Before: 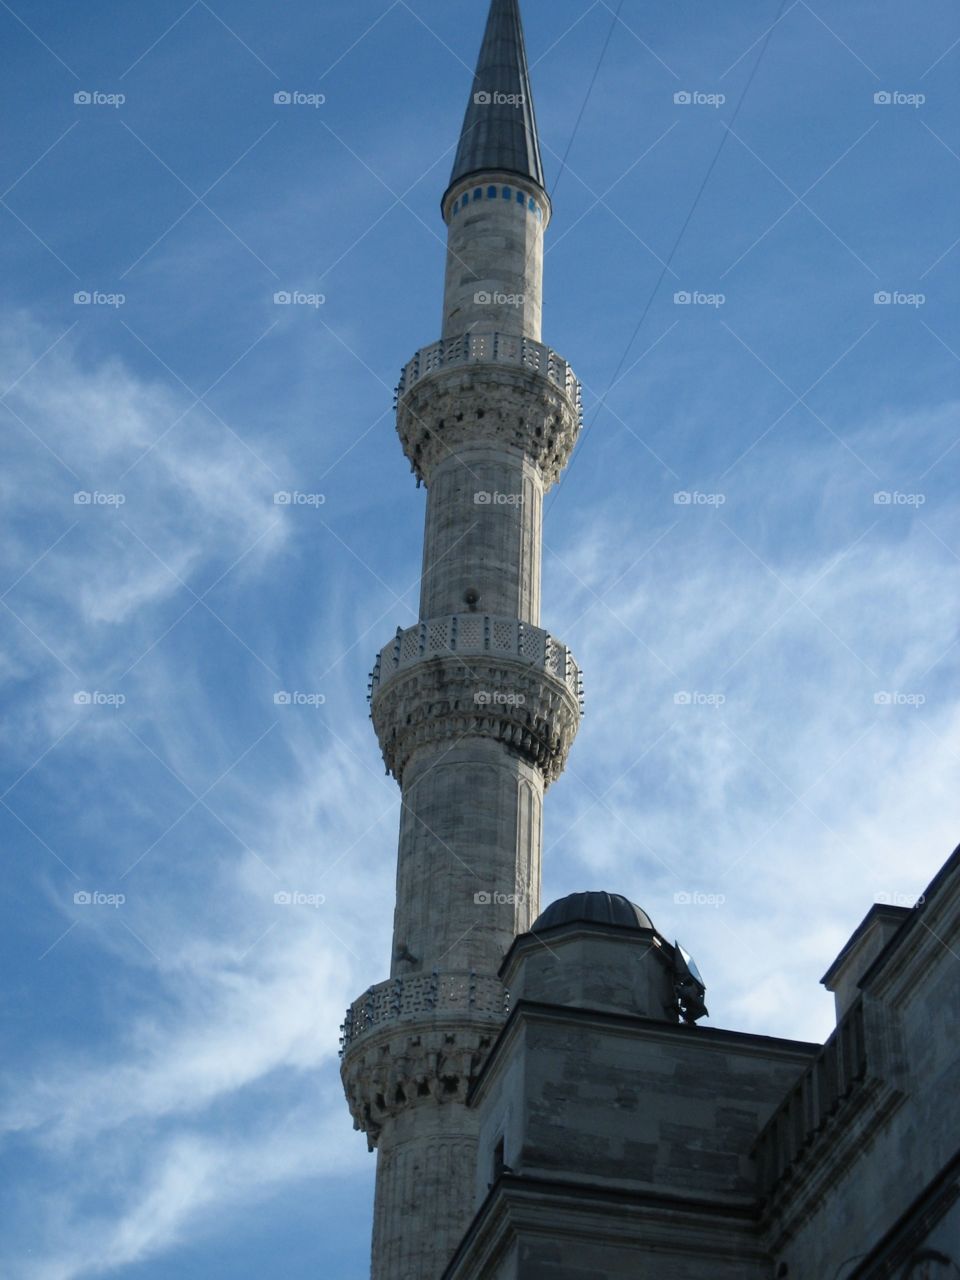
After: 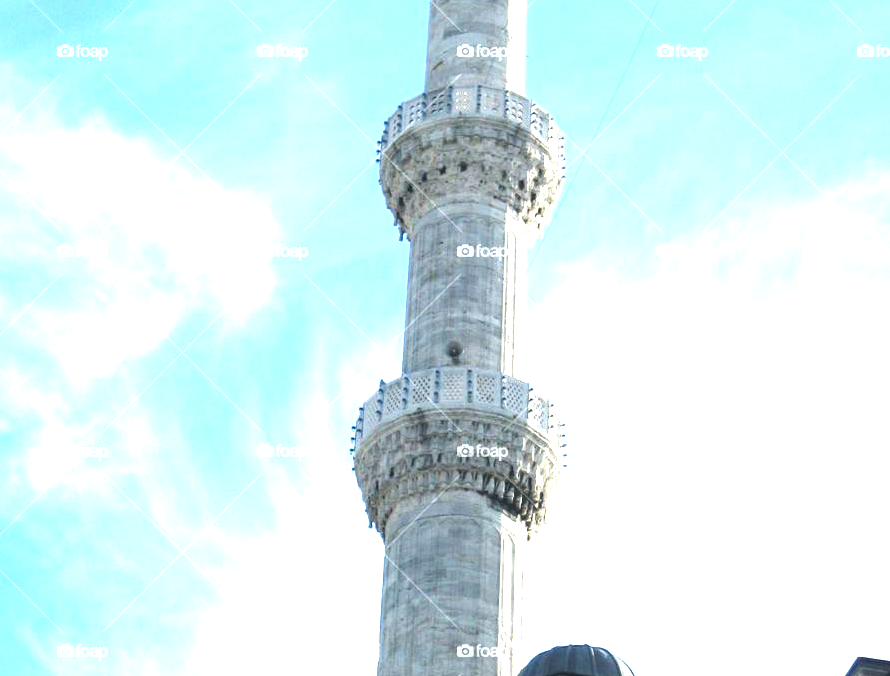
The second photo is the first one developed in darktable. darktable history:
exposure: black level correction 0, exposure 2.346 EV, compensate highlight preservation false
crop: left 1.852%, top 19.363%, right 5.427%, bottom 27.79%
